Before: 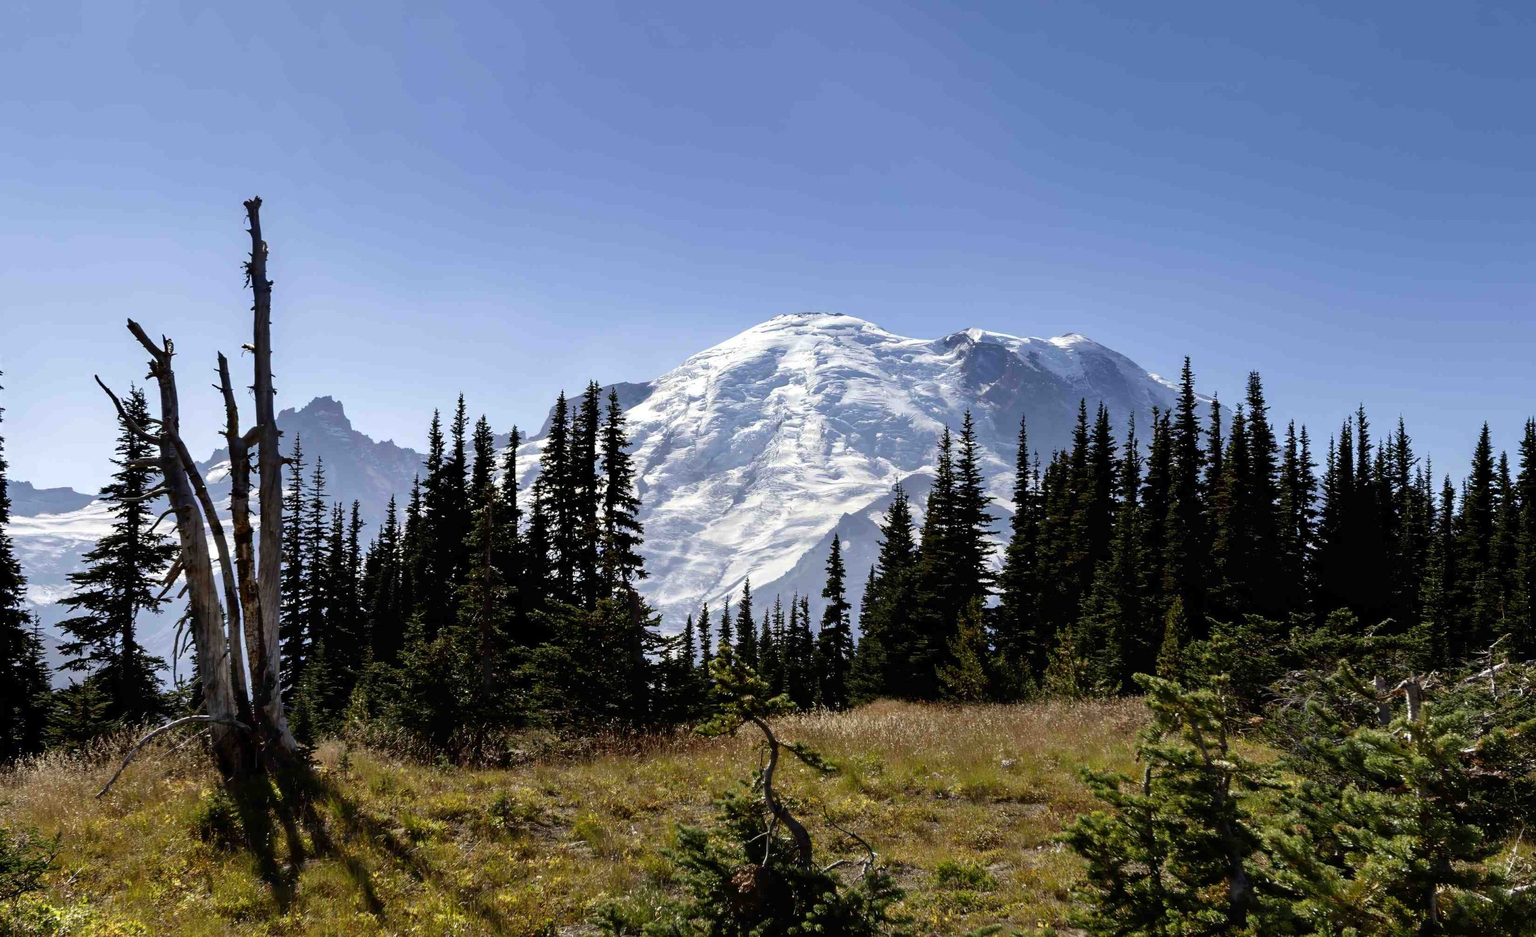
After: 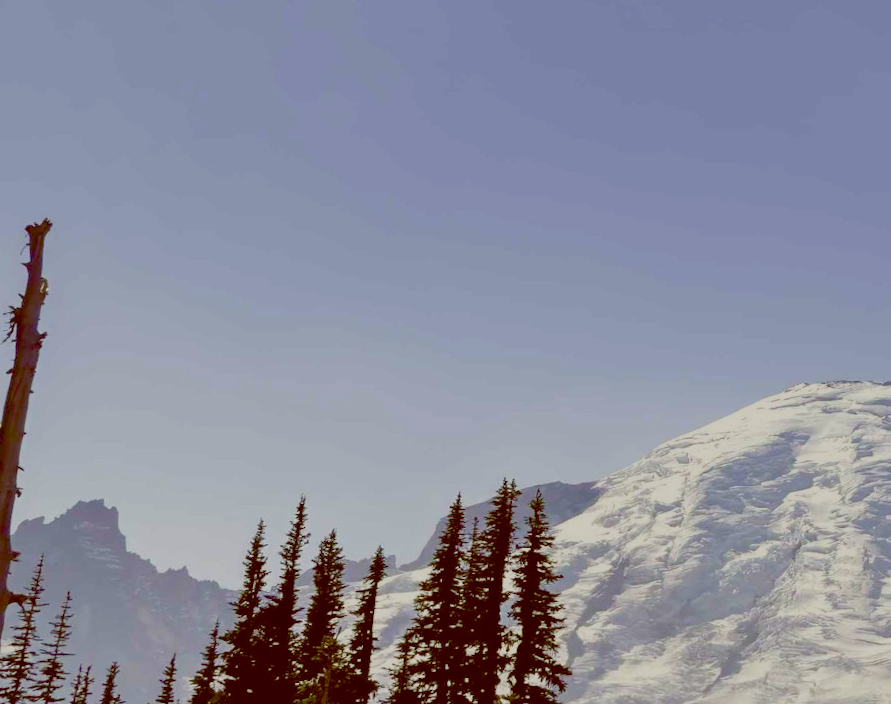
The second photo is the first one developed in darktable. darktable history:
rotate and perspective: rotation 0.72°, lens shift (vertical) -0.352, lens shift (horizontal) -0.051, crop left 0.152, crop right 0.859, crop top 0.019, crop bottom 0.964
color balance: lift [1.001, 1.007, 1, 0.993], gamma [1.023, 1.026, 1.01, 0.974], gain [0.964, 1.059, 1.073, 0.927]
crop and rotate: left 10.817%, top 0.062%, right 47.194%, bottom 53.626%
color balance rgb: shadows lift › chroma 1%, shadows lift › hue 113°, highlights gain › chroma 0.2%, highlights gain › hue 333°, perceptual saturation grading › global saturation 20%, perceptual saturation grading › highlights -50%, perceptual saturation grading › shadows 25%, contrast -30%
